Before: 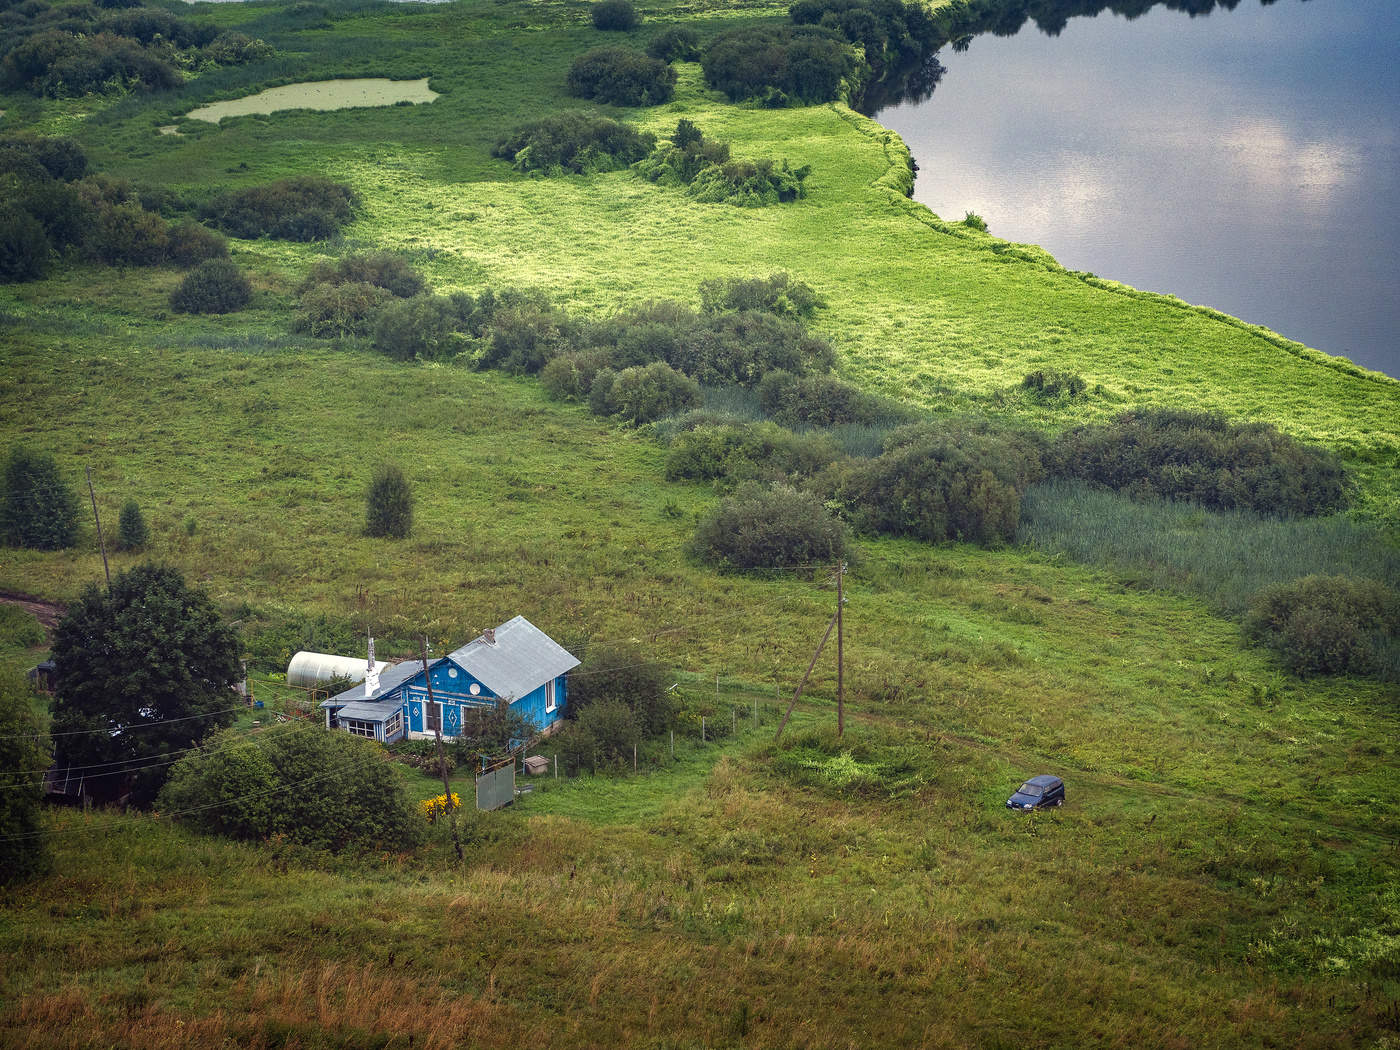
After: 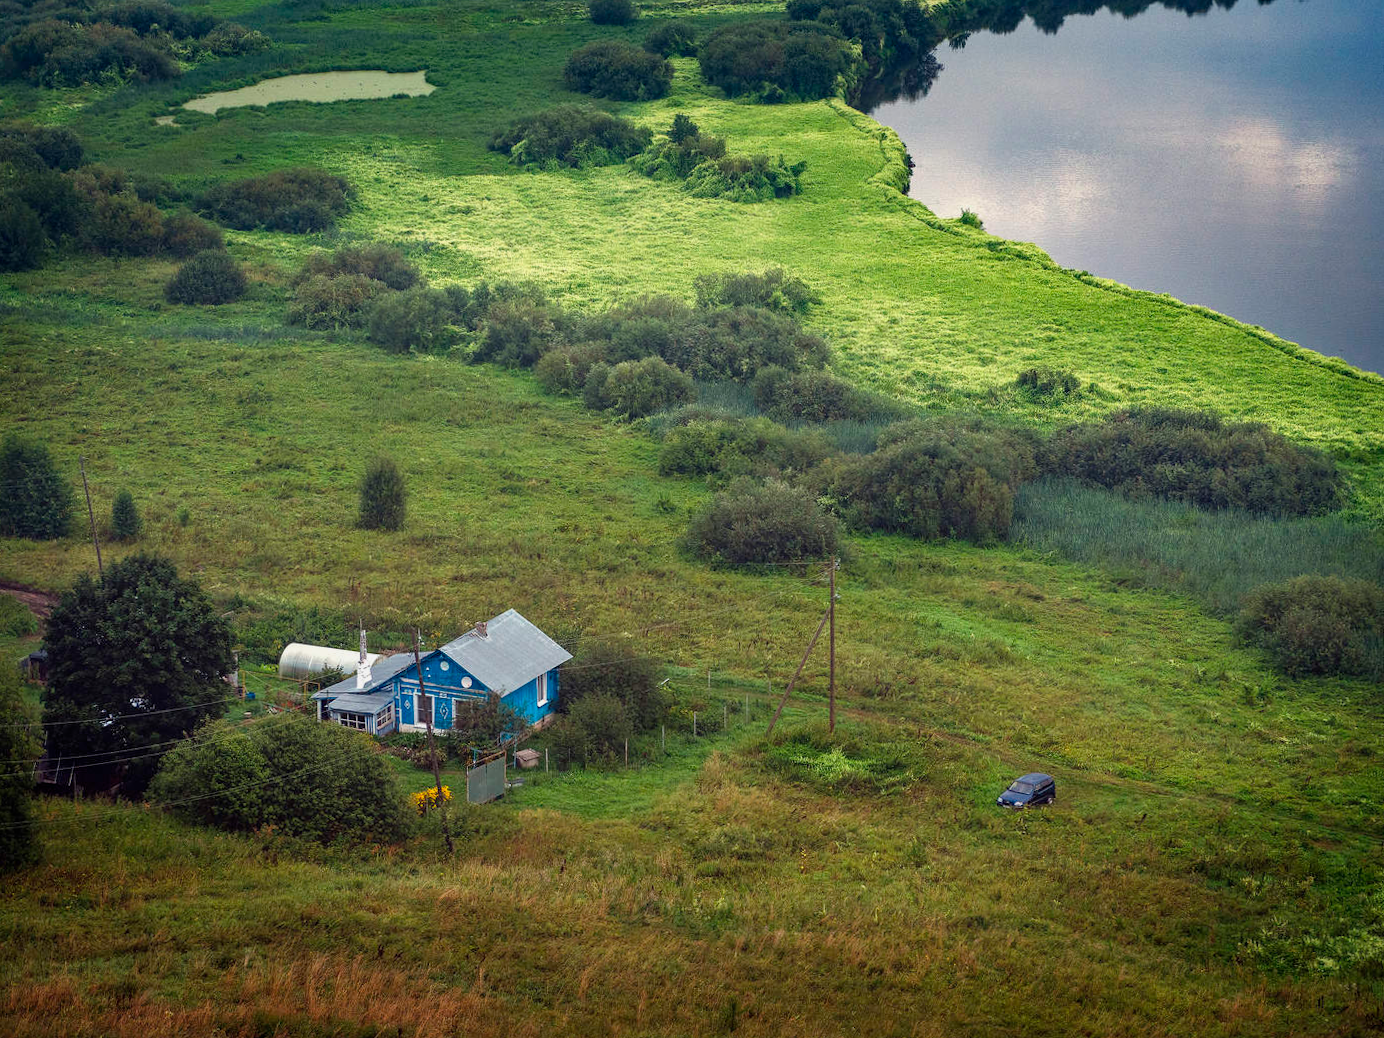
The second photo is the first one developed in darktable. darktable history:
crop and rotate: angle -0.481°
exposure: exposure -0.154 EV, compensate highlight preservation false
